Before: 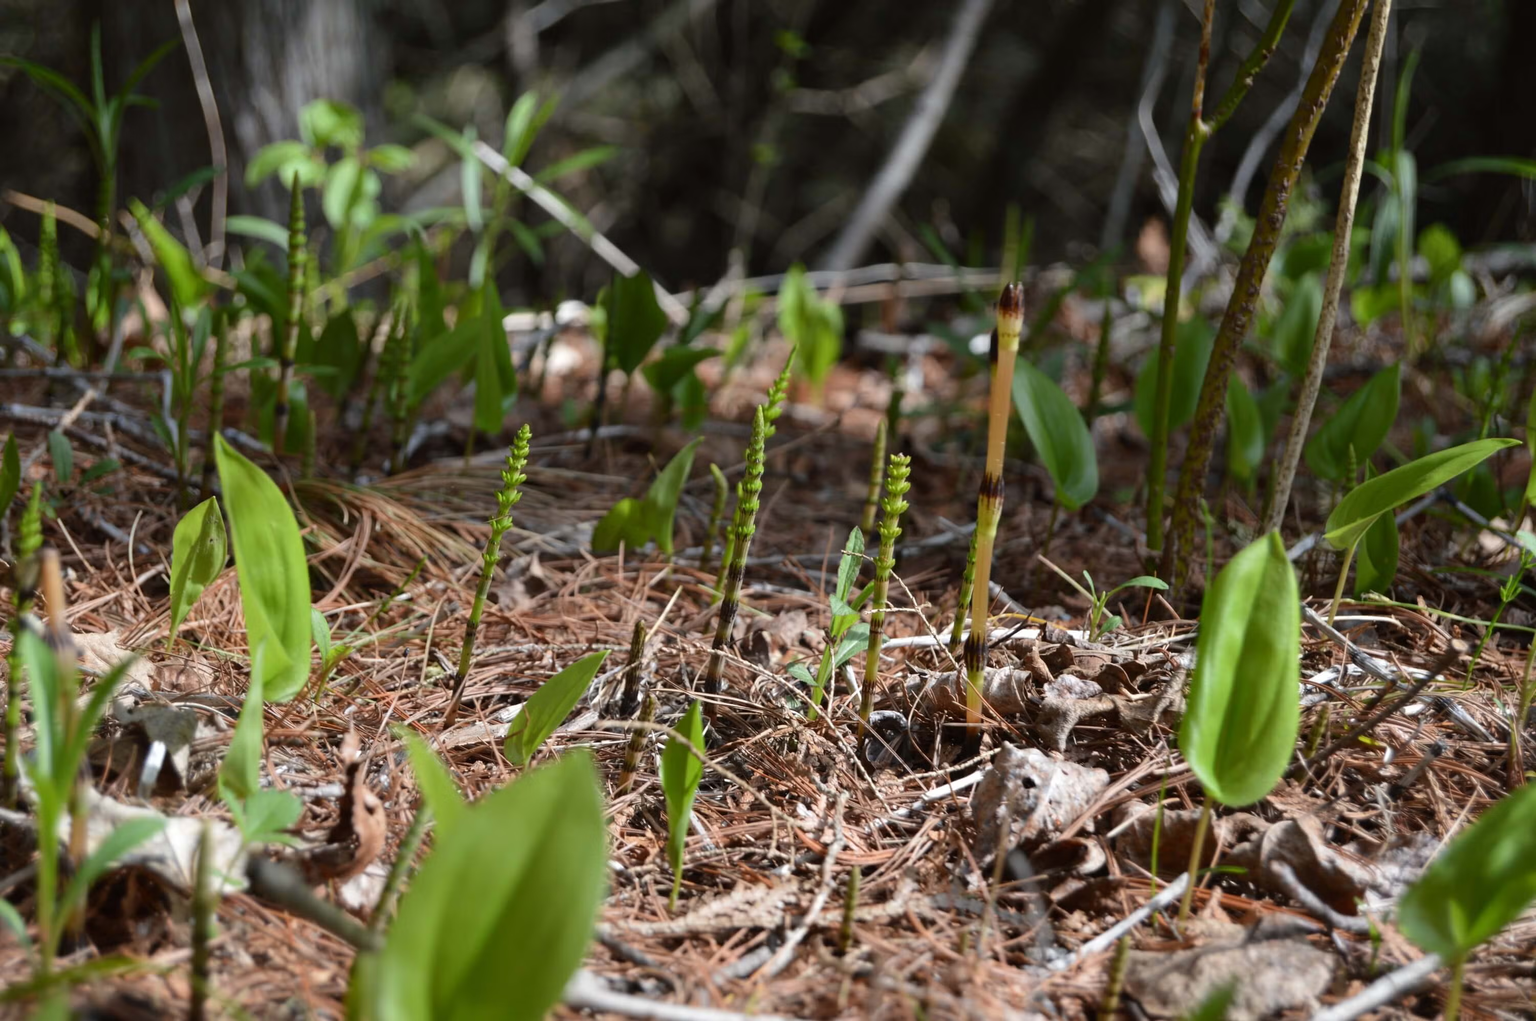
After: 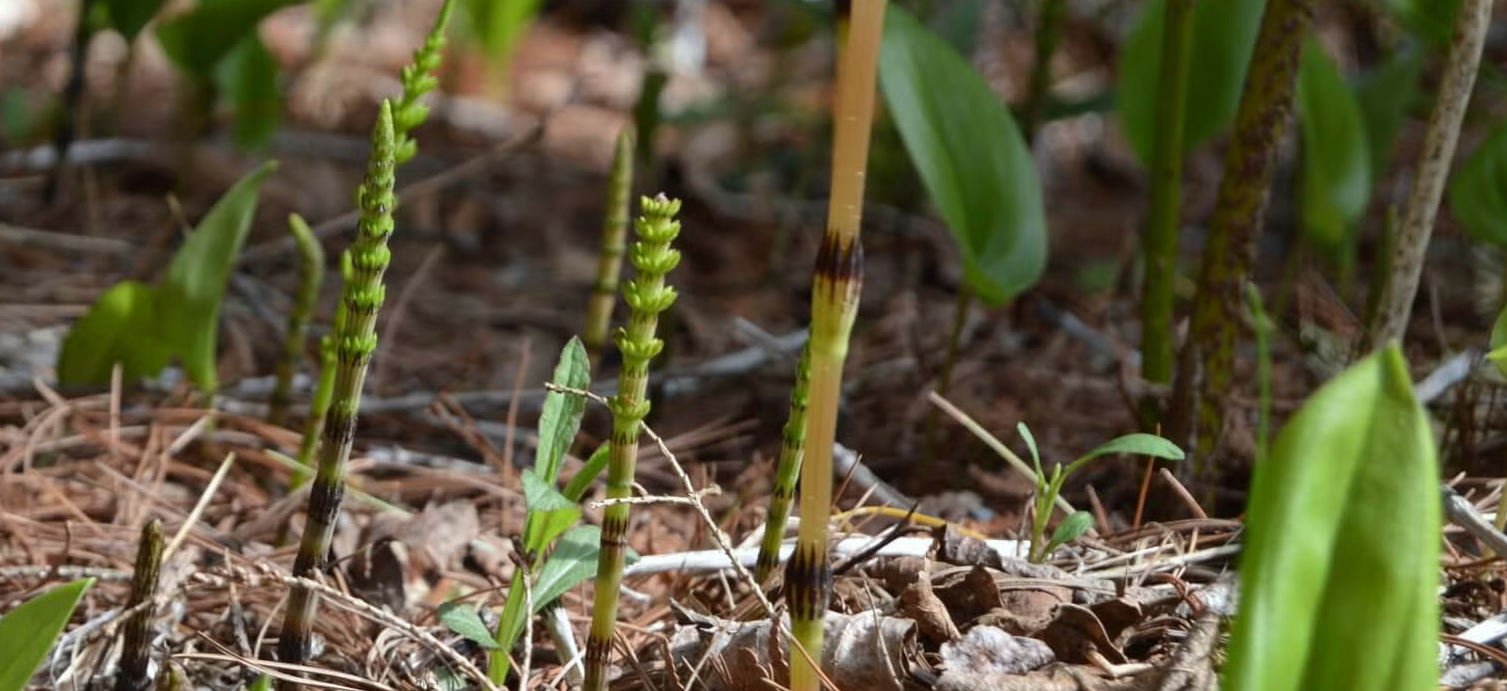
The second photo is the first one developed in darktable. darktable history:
crop: left 36.607%, top 34.735%, right 13.146%, bottom 30.611%
white balance: red 0.978, blue 0.999
